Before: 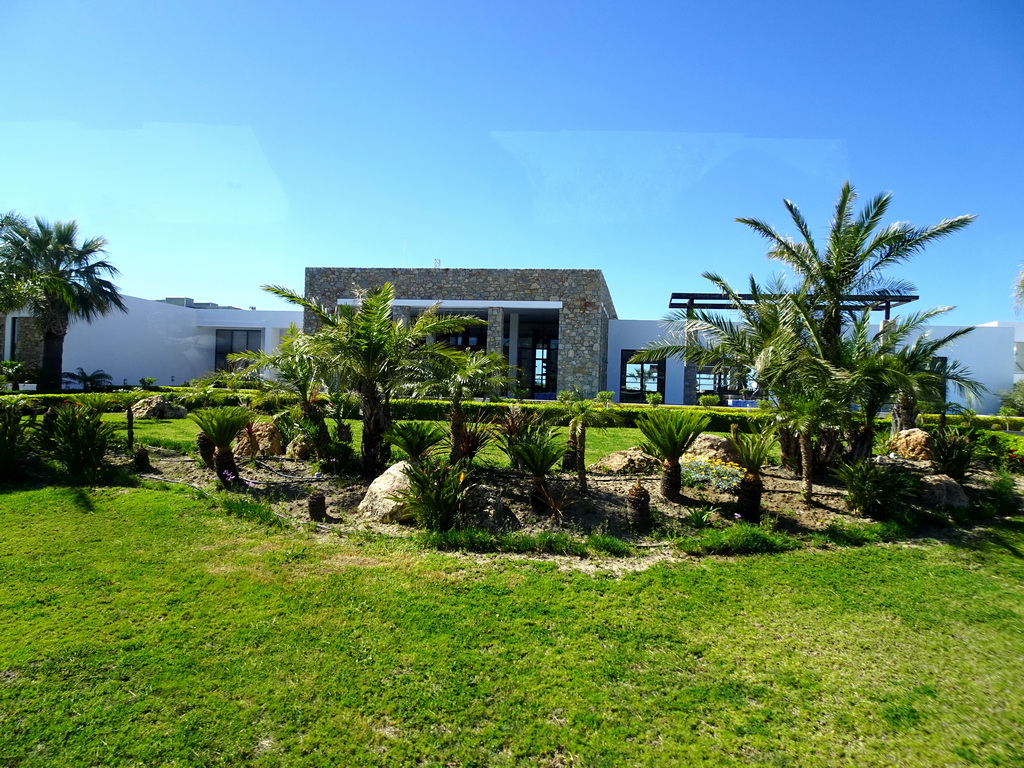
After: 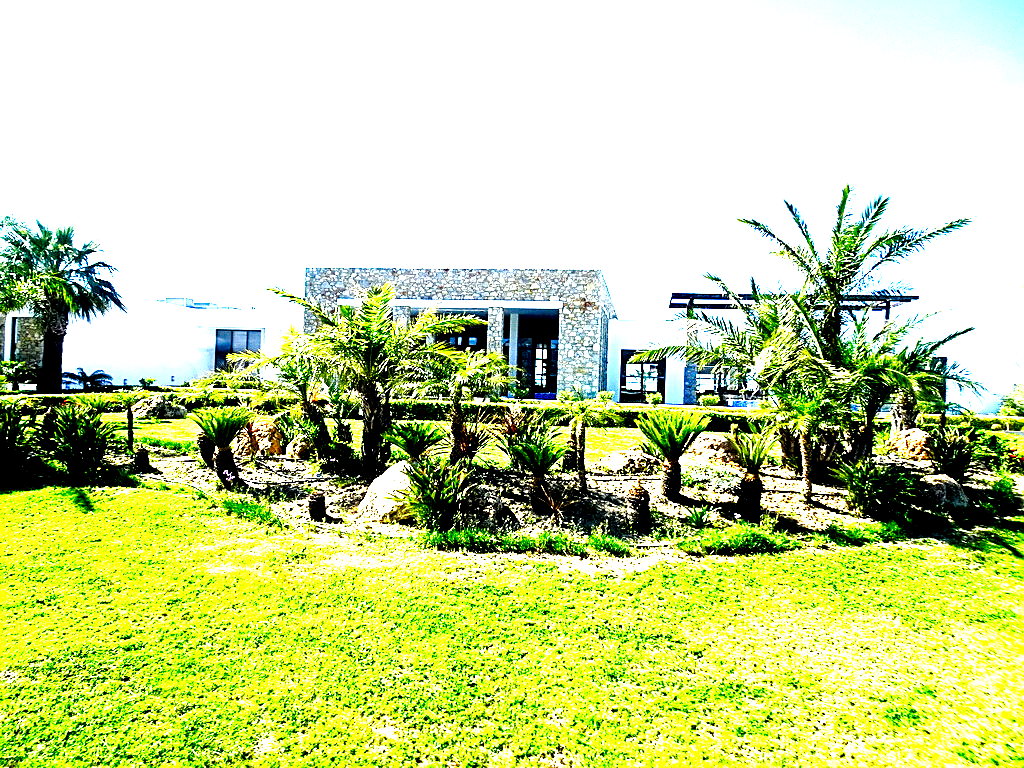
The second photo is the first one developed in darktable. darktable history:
sharpen: on, module defaults
base curve: curves: ch0 [(0, 0) (0.028, 0.03) (0.121, 0.232) (0.46, 0.748) (0.859, 0.968) (1, 1)], preserve colors none
raw denoise: x [[0, 0.25, 0.5, 0.75, 1] ×4]
exposure: black level correction 0.008, exposure 0.979 EV, compensate highlight preservation false
levels: levels [0, 0.352, 0.703]
local contrast: mode bilateral grid, contrast 20, coarseness 50, detail 161%, midtone range 0.2
